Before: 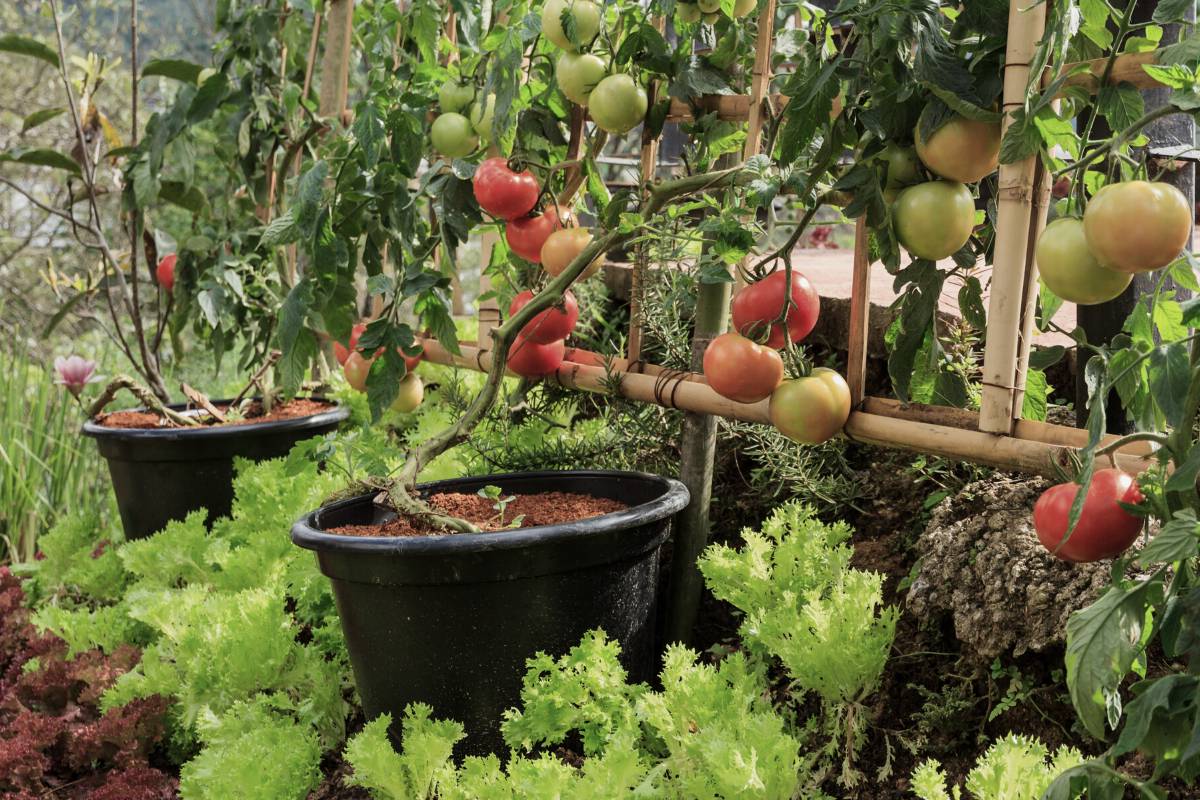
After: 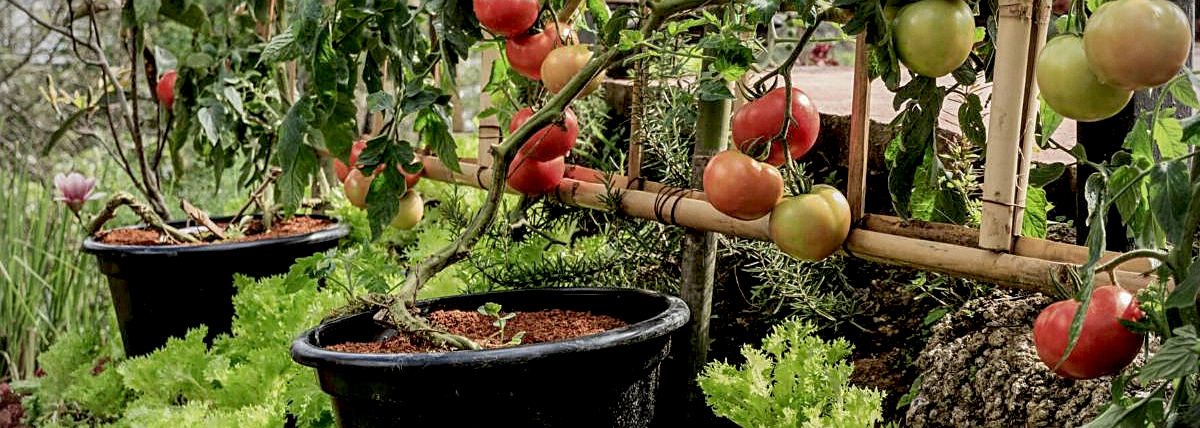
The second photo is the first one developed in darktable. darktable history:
exposure: black level correction 0.016, exposure -0.009 EV, compensate highlight preservation false
vignetting: dithering 8-bit output, unbound false
crop and rotate: top 23.043%, bottom 23.437%
local contrast: on, module defaults
grain: coarseness 14.57 ISO, strength 8.8%
sharpen: on, module defaults
